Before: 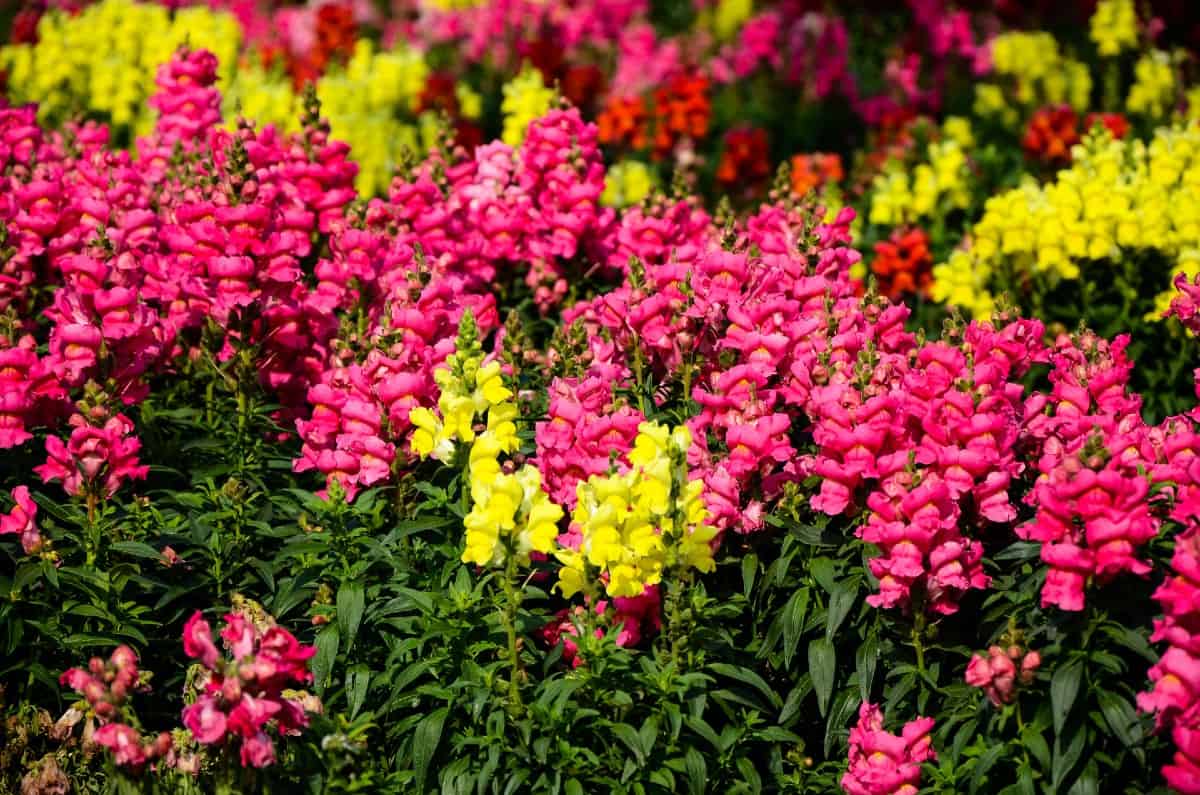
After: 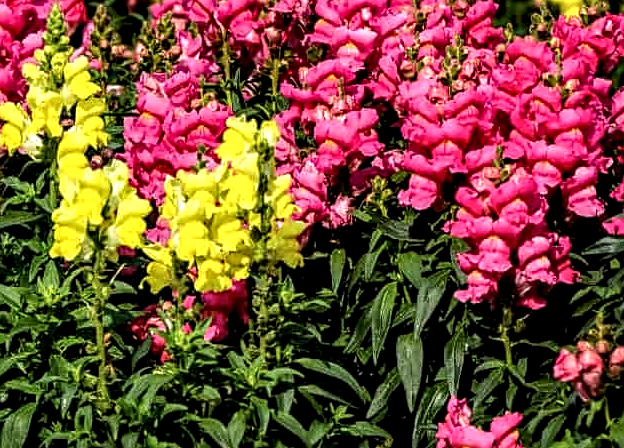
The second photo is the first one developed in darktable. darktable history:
local contrast: highlights 16%, detail 185%
crop: left 34.354%, top 38.438%, right 13.604%, bottom 5.128%
sharpen: on, module defaults
